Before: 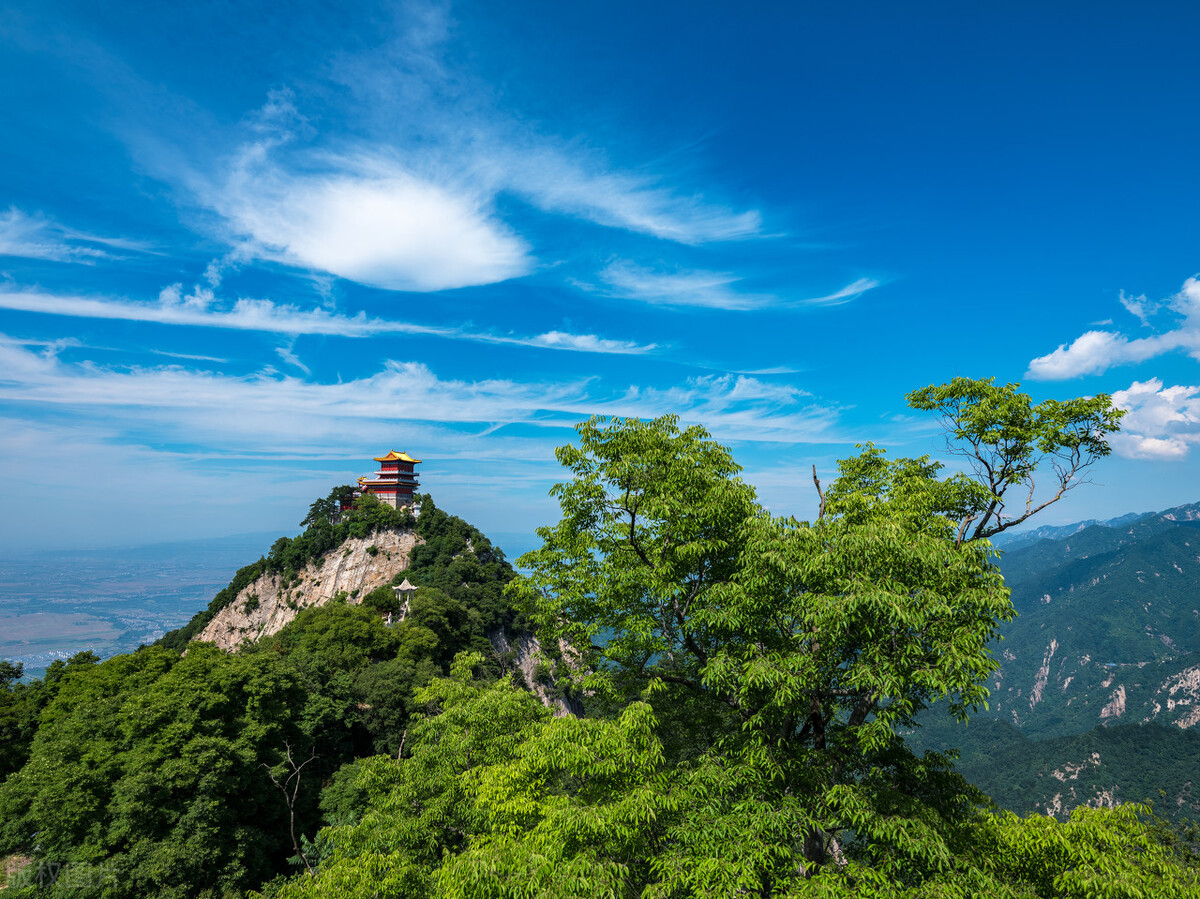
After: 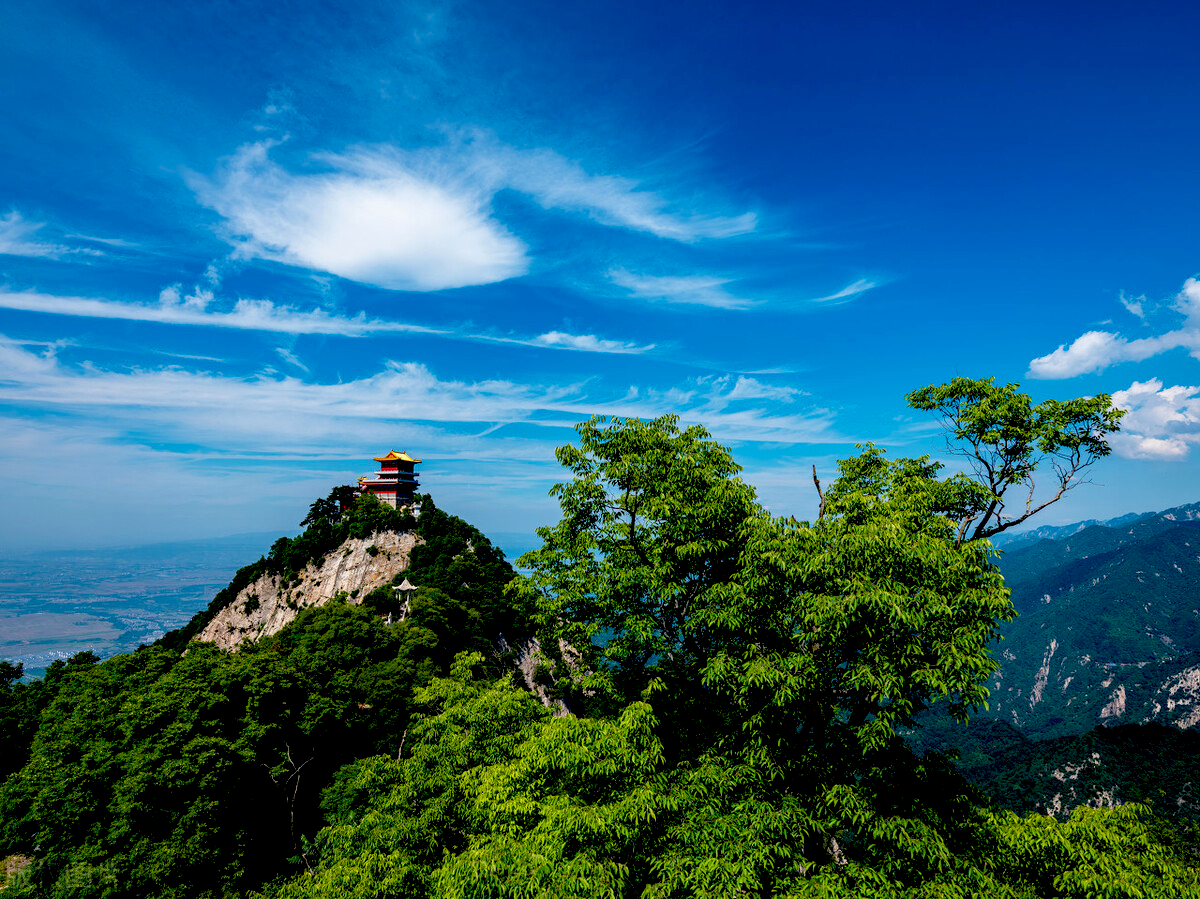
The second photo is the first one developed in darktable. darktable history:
exposure: black level correction 0.054, exposure -0.038 EV, compensate highlight preservation false
